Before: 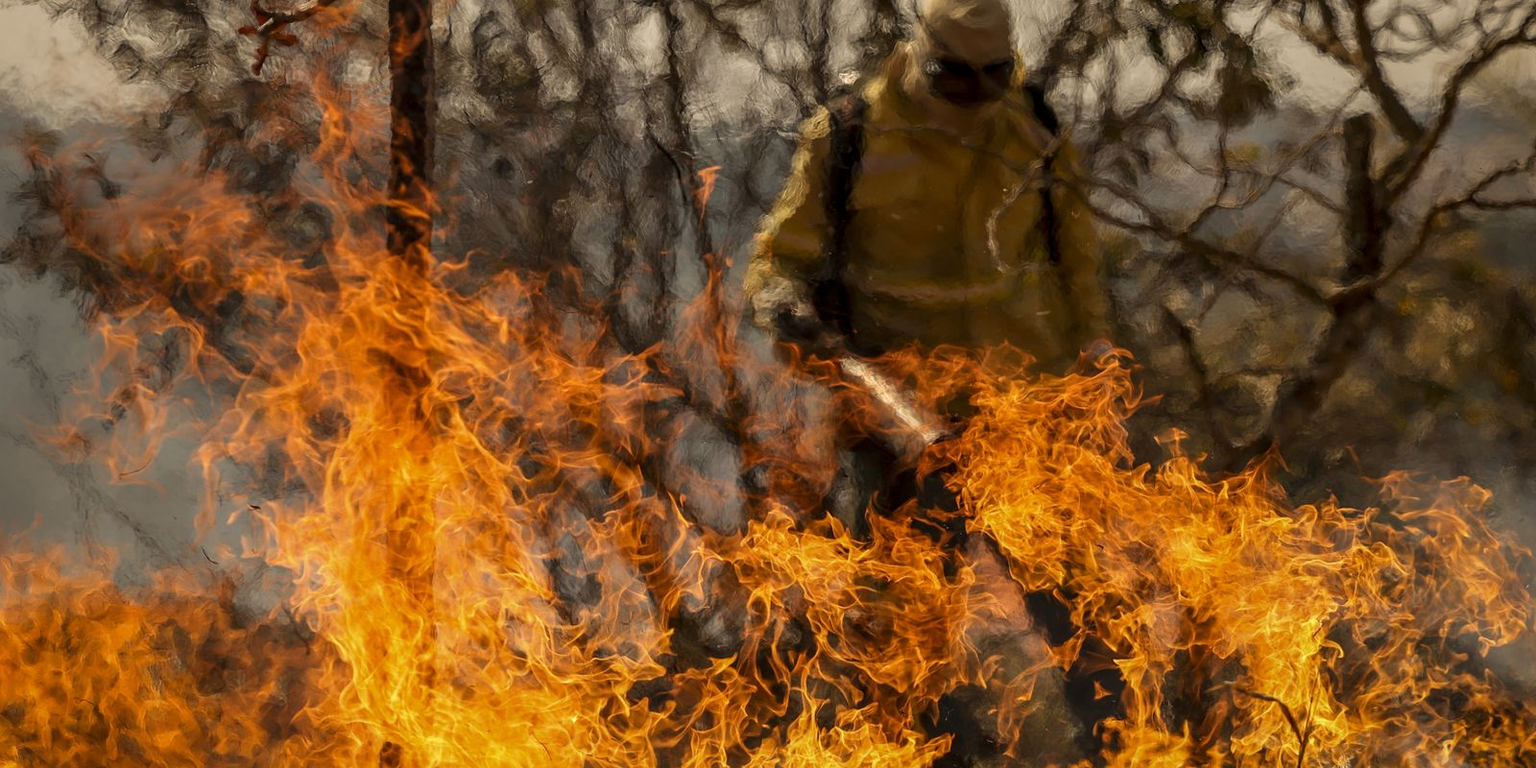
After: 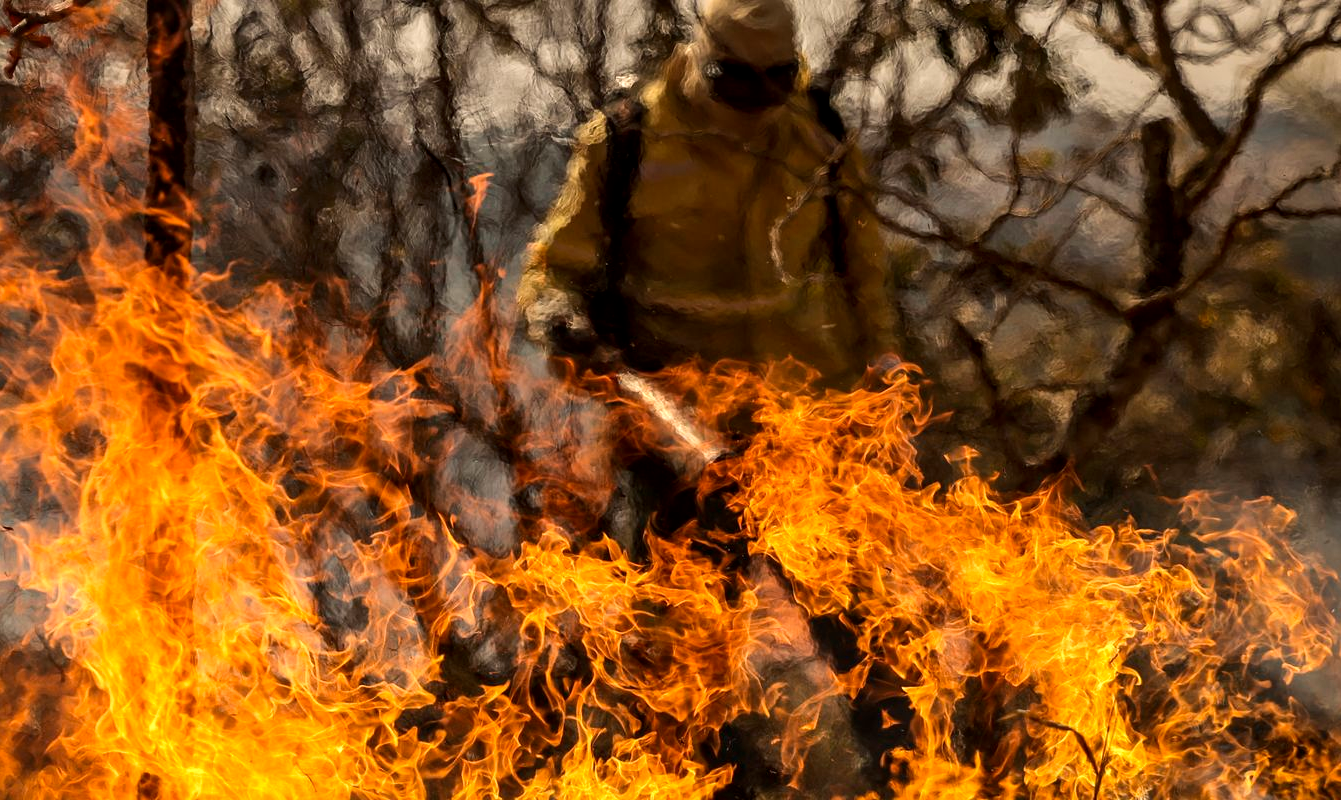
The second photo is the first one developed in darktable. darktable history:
tone equalizer: -8 EV -0.417 EV, -7 EV -0.389 EV, -6 EV -0.333 EV, -5 EV -0.222 EV, -3 EV 0.222 EV, -2 EV 0.333 EV, -1 EV 0.389 EV, +0 EV 0.417 EV, edges refinement/feathering 500, mask exposure compensation -1.57 EV, preserve details no
crop: left 16.145%
local contrast: mode bilateral grid, contrast 20, coarseness 50, detail 120%, midtone range 0.2
